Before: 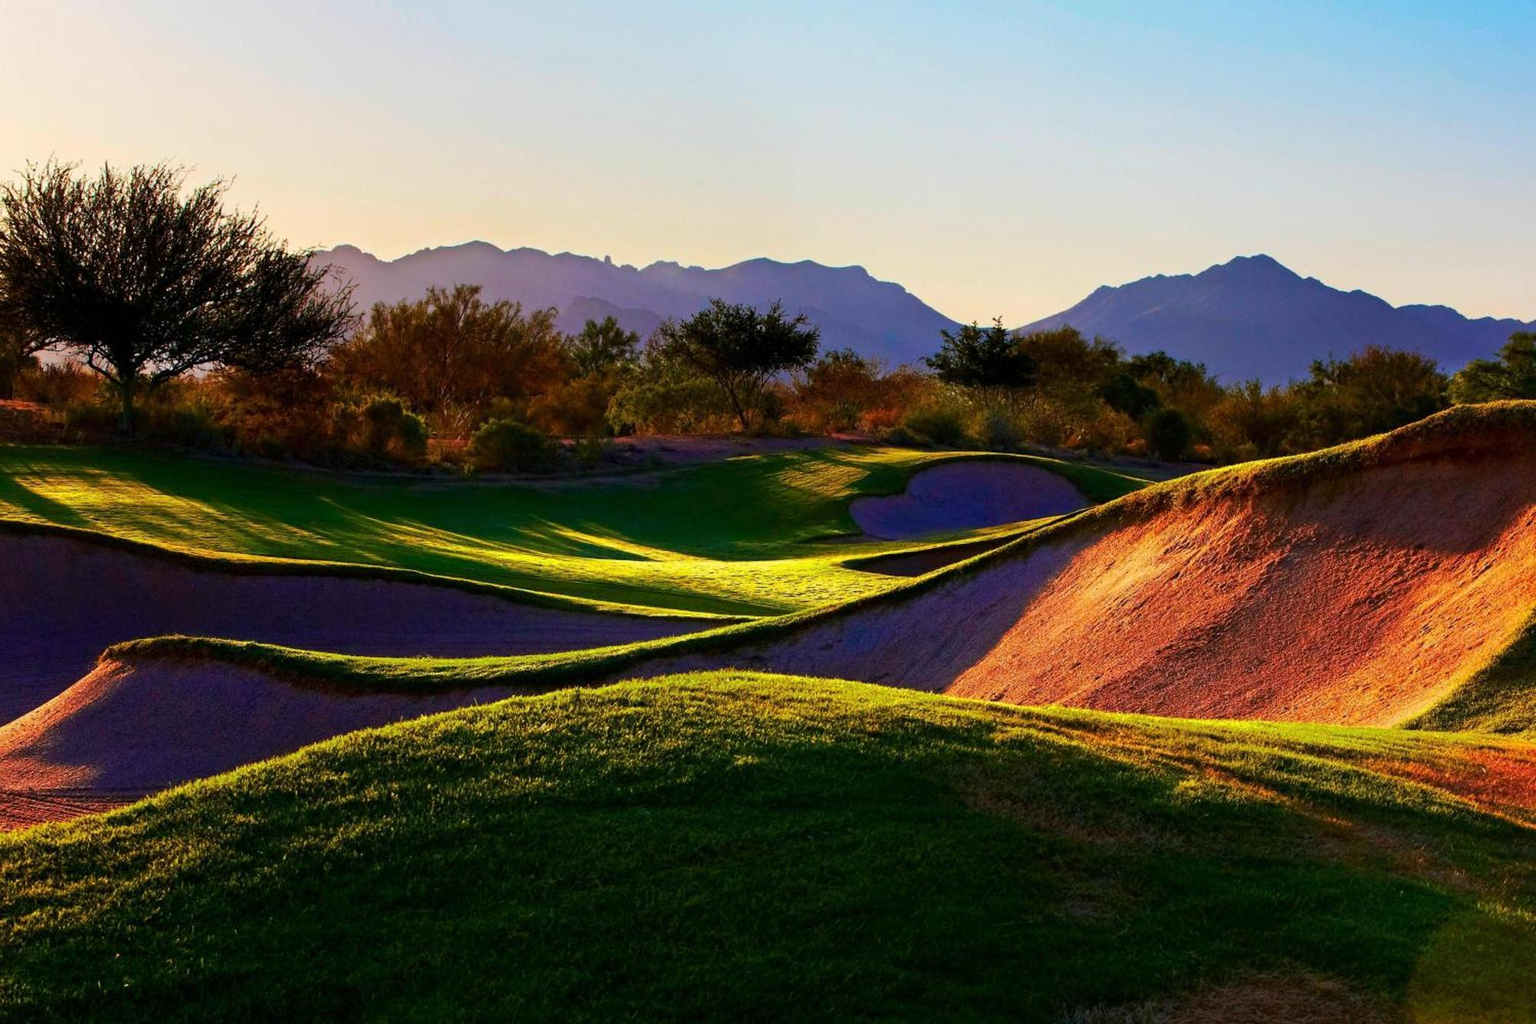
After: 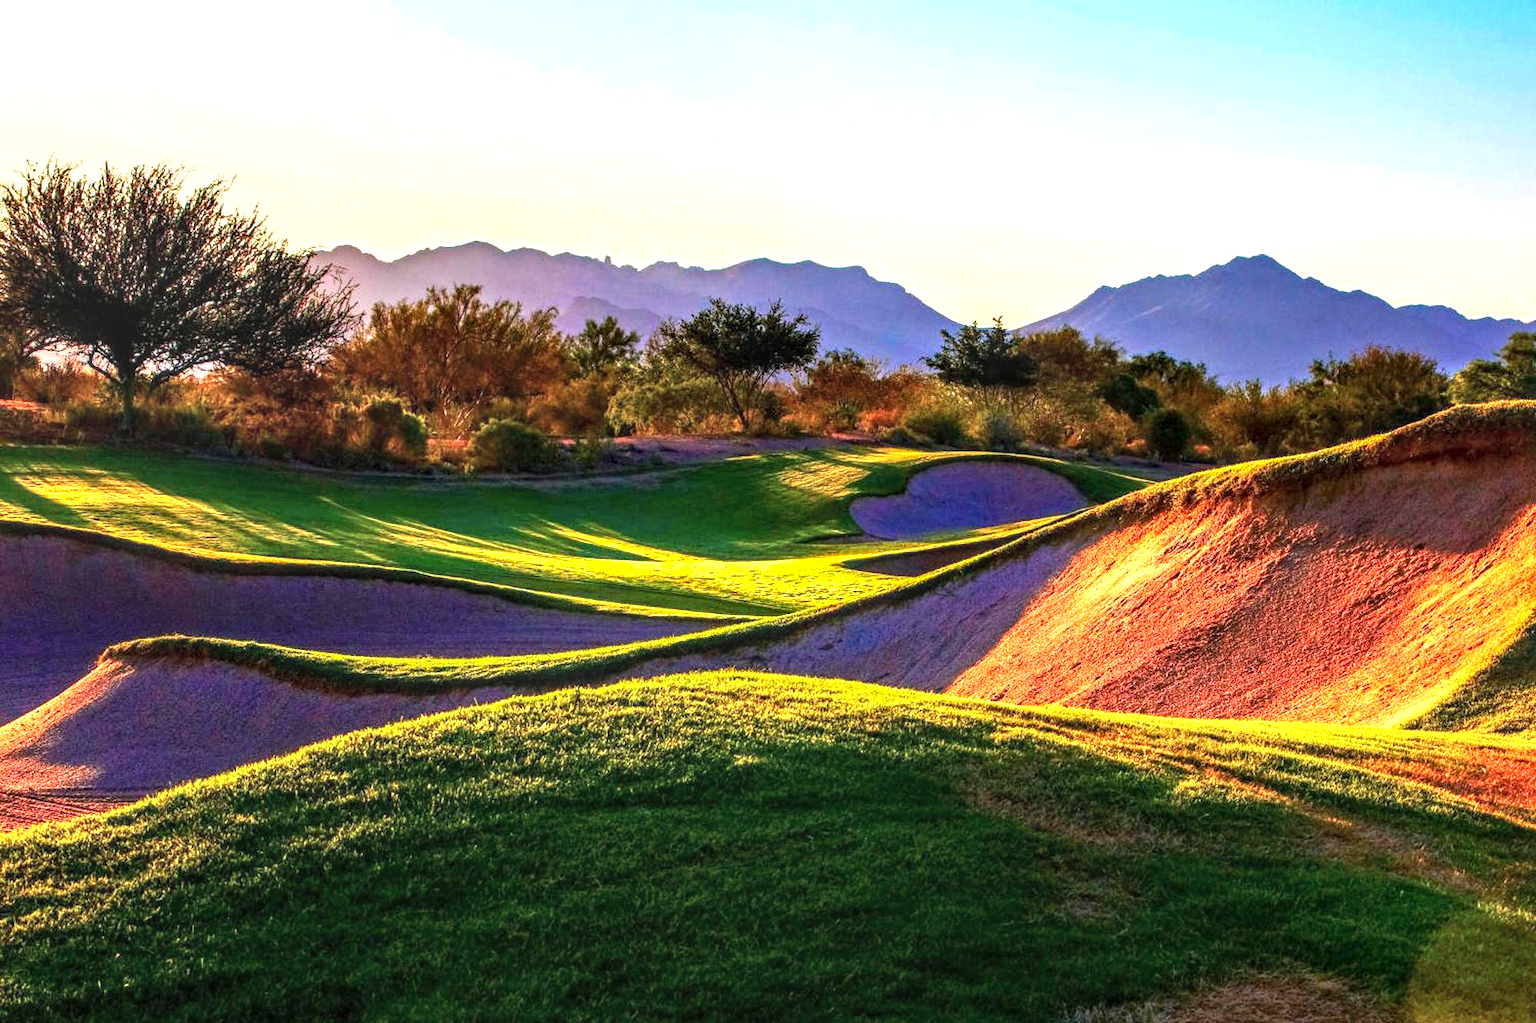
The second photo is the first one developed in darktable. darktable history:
exposure: black level correction 0, exposure 0.903 EV, compensate highlight preservation false
local contrast: highlights 1%, shadows 5%, detail 181%
contrast brightness saturation: contrast -0.102, brightness 0.045, saturation 0.081
